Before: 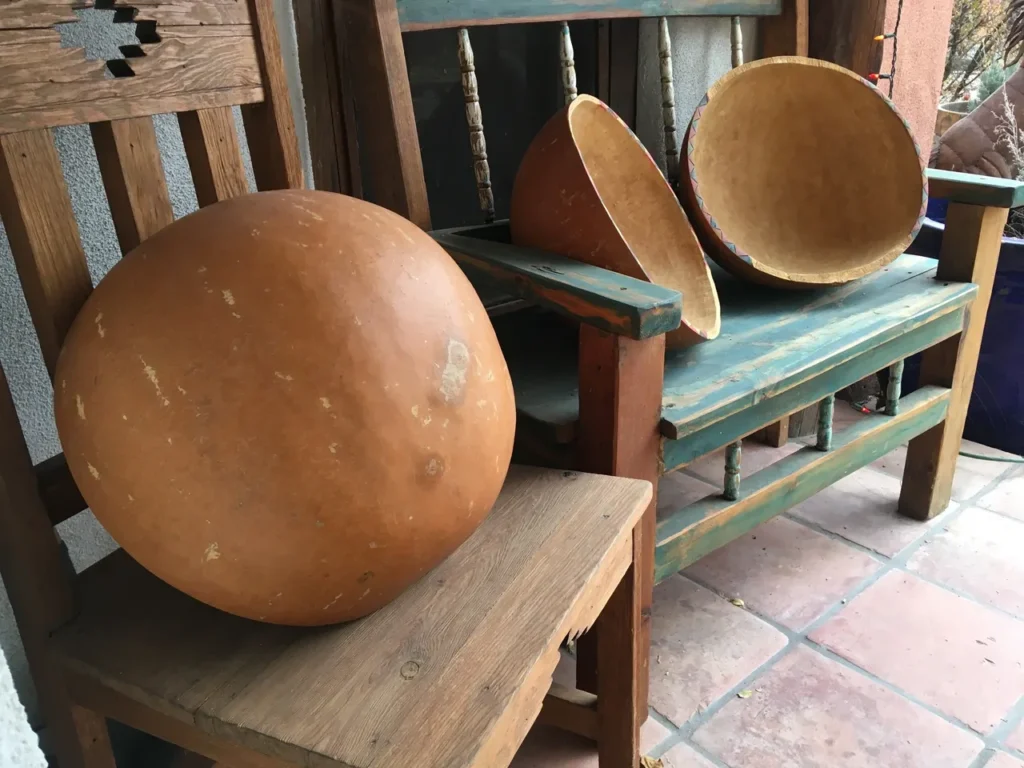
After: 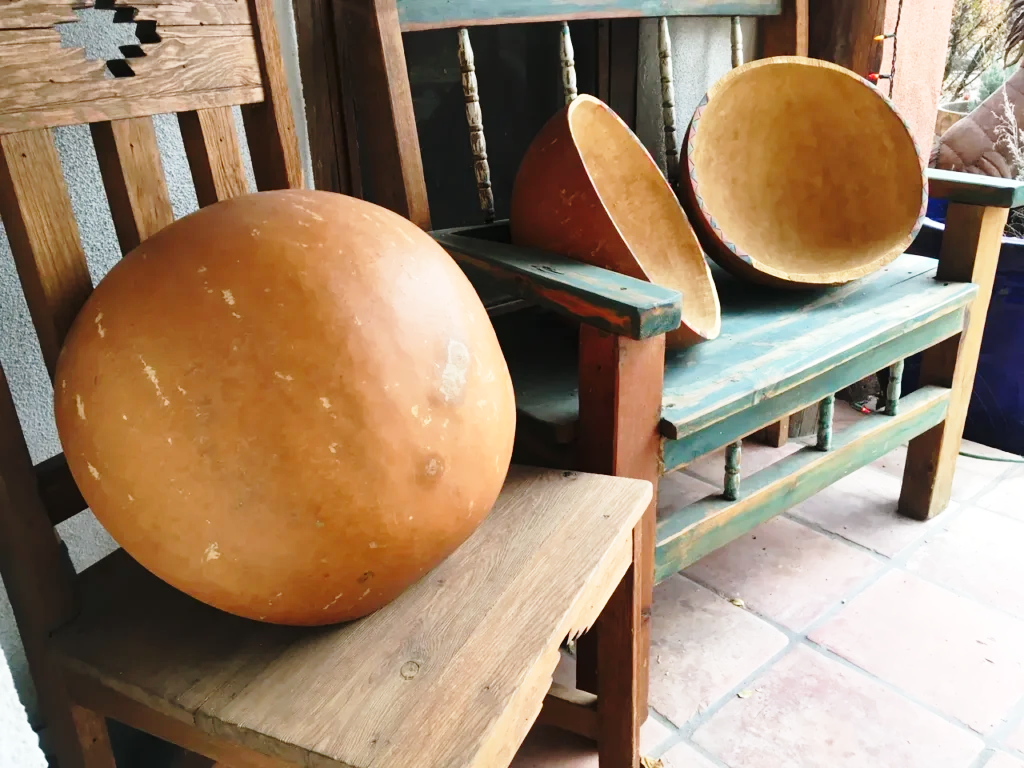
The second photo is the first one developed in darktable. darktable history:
white balance: emerald 1
base curve: curves: ch0 [(0, 0) (0.028, 0.03) (0.121, 0.232) (0.46, 0.748) (0.859, 0.968) (1, 1)], preserve colors none
